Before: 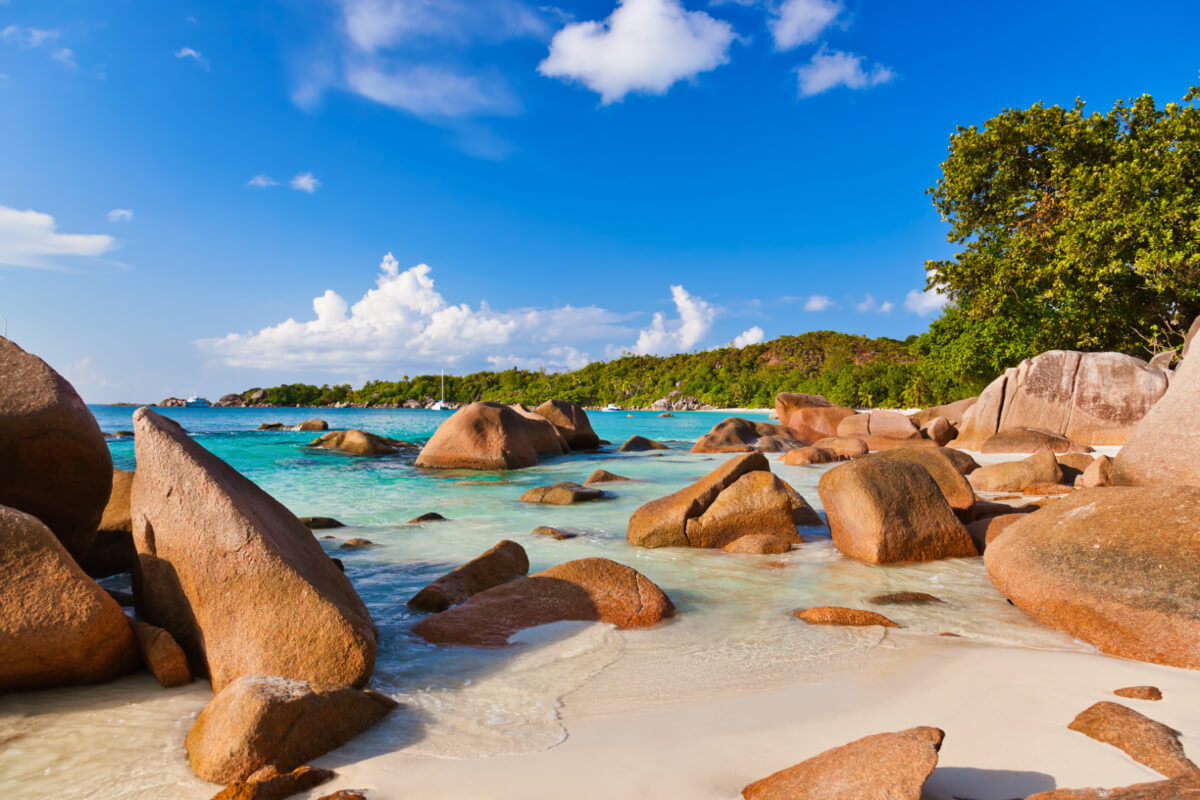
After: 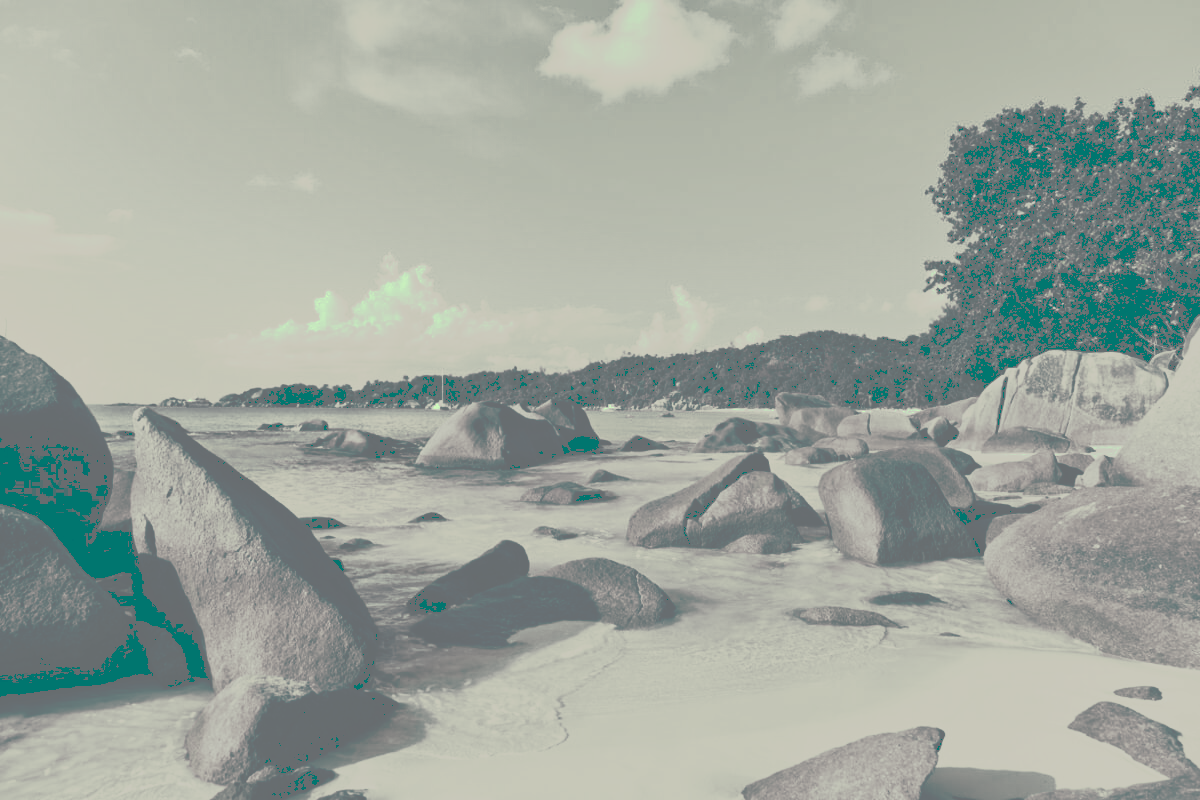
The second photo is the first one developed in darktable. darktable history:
tone curve: curves: ch0 [(0, 0) (0.003, 0.449) (0.011, 0.449) (0.025, 0.449) (0.044, 0.45) (0.069, 0.453) (0.1, 0.453) (0.136, 0.455) (0.177, 0.458) (0.224, 0.462) (0.277, 0.47) (0.335, 0.491) (0.399, 0.522) (0.468, 0.561) (0.543, 0.619) (0.623, 0.69) (0.709, 0.756) (0.801, 0.802) (0.898, 0.825) (1, 1)], preserve colors none
color look up table: target L [82.61, 89.53, 67.74, 70.75, 59.41, 45.93, 46.76, 36.72, 42.37, 17.64, 17.66, 12.46, 203.73, 70.64, 72.21, 57.87, 51.5, 46.45, 36.72, 54.19, 32.35, 29, 21.57, 12.18, 95.08, 87.05, 81.28, 71.64, 85.58, 81.64, 73.25, 68.62, 86.87, 43.99, 51.21, 39.96, 56.92, 44.57, 28.95, 8.538, 8.538, 86.87, 87.05, 77.85, 59.04, 61.17, 38.32, 30.15, 17.66], target a [-7.664, -11.4, -2.876, -2.347, -2.553, -3.238, -3.293, -4.749, -6.071, -49.28, -48.58, -34.41, 0, -2.868, -2.917, -2.46, -3.979, -2.885, -4.749, -3.855, -6.708, -11.93, -42.14, -33.54, -11.56, -8.048, -7.958, -3.195, -7.466, -5.513, -2.762, -3.151, -8.715, -5.956, -3.443, -5.318, -3.55, -5.1, -12.35, -22.39, -22.39, -8.715, -8.048, -5.991, -2.41, -3.252, -5.415, -10.53, -48.58], target b [17.21, 24.9, 6.61, 6.078, 3.245, -0.246, 0.156, -1.886, -0.797, -15.36, -18.16, -24.09, -0.003, 6.52, 7.074, 3.214, 1.893, -0.294, -1.886, 2.505, -4.505, -6.131, -11.62, -24.56, 31.87, 22.74, 15.56, 7.394, 20.37, 16.17, 7.203, 6.773, 22.46, -0.691, 1.48, -1.917, 2.95, -0.847, -4.904, -27.67, -27.67, 22.46, 22.74, 12.23, 2.701, 3.585, -1.867, -4.348, -18.16], num patches 49
